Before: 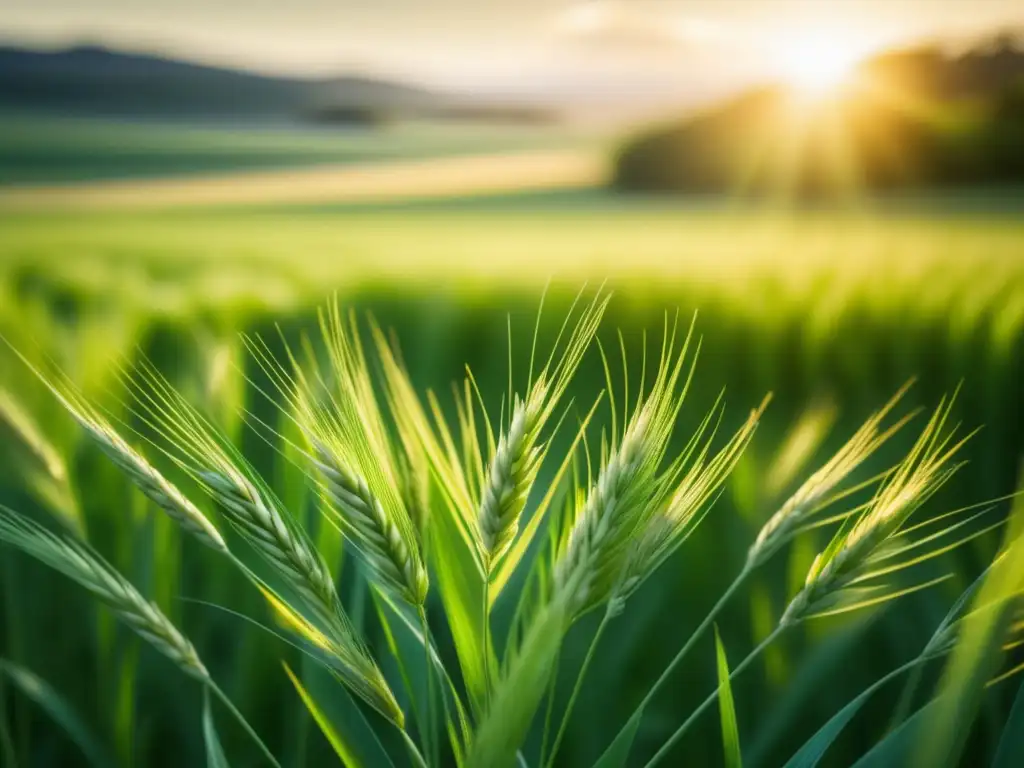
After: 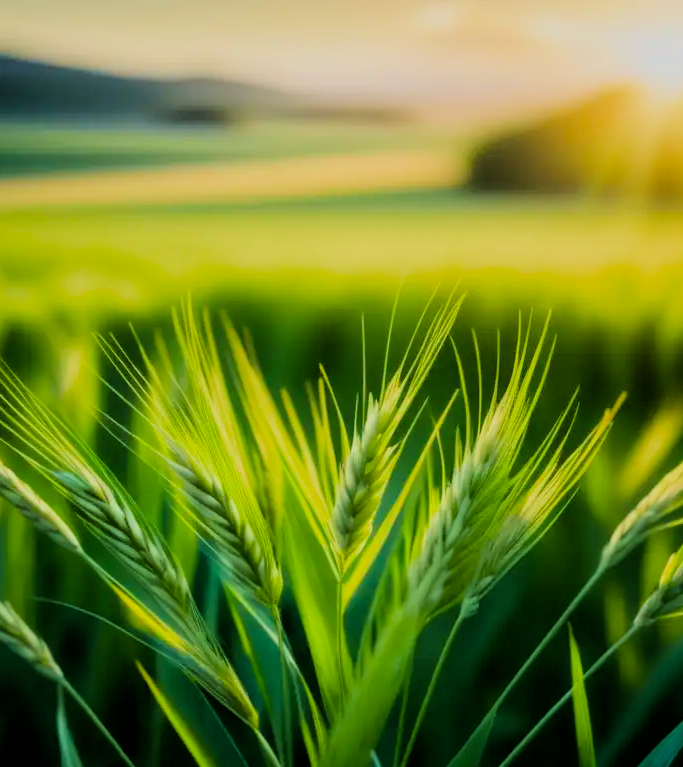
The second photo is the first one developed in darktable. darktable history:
crop and rotate: left 14.343%, right 18.938%
velvia: on, module defaults
color balance rgb: linear chroma grading › global chroma 8.584%, perceptual saturation grading › global saturation 8.762%, global vibrance 20%
filmic rgb: black relative exposure -4.15 EV, white relative exposure 5.12 EV, hardness 2.06, contrast 1.178, color science v6 (2022)
